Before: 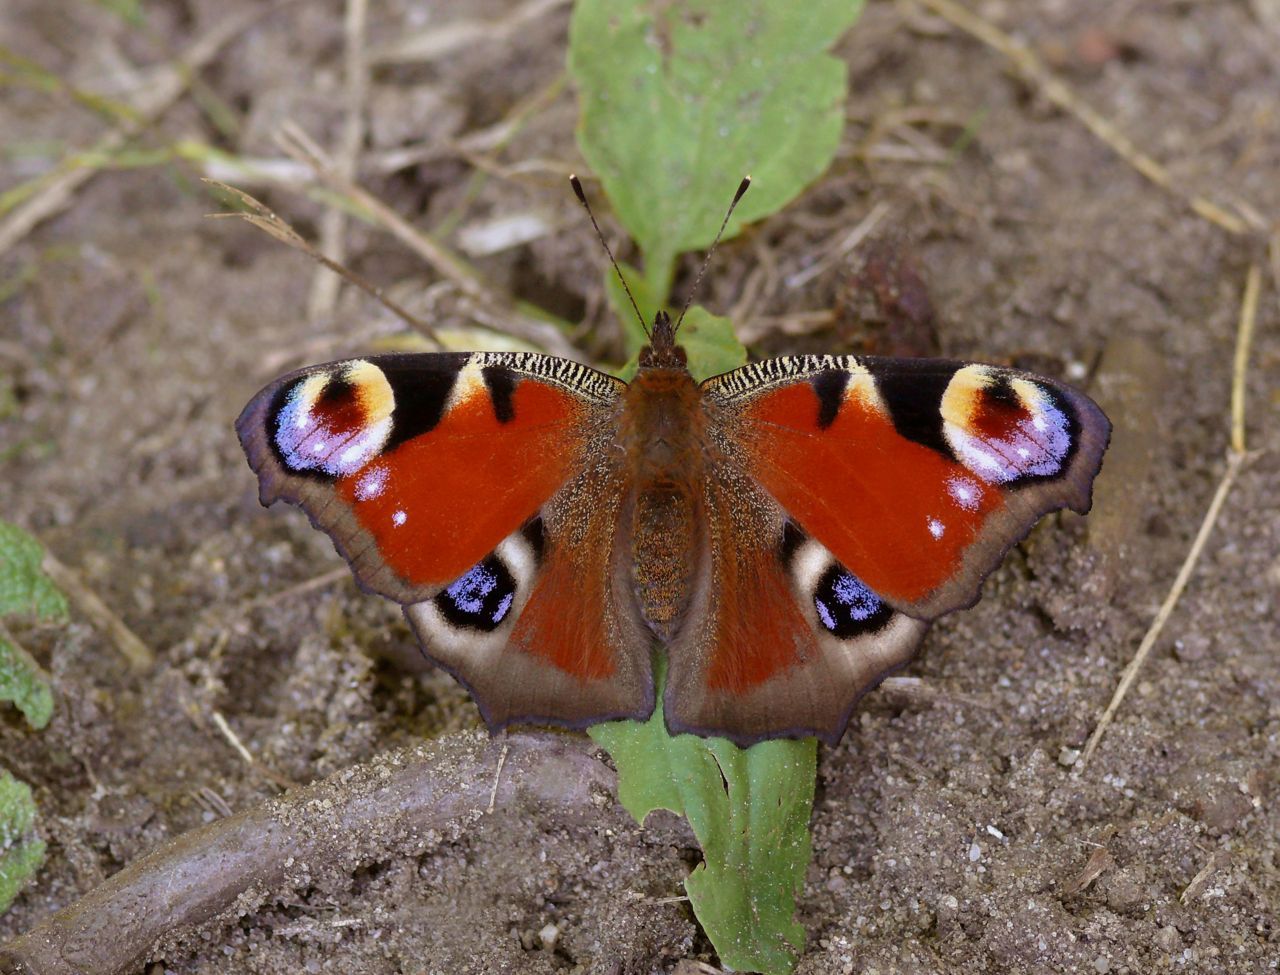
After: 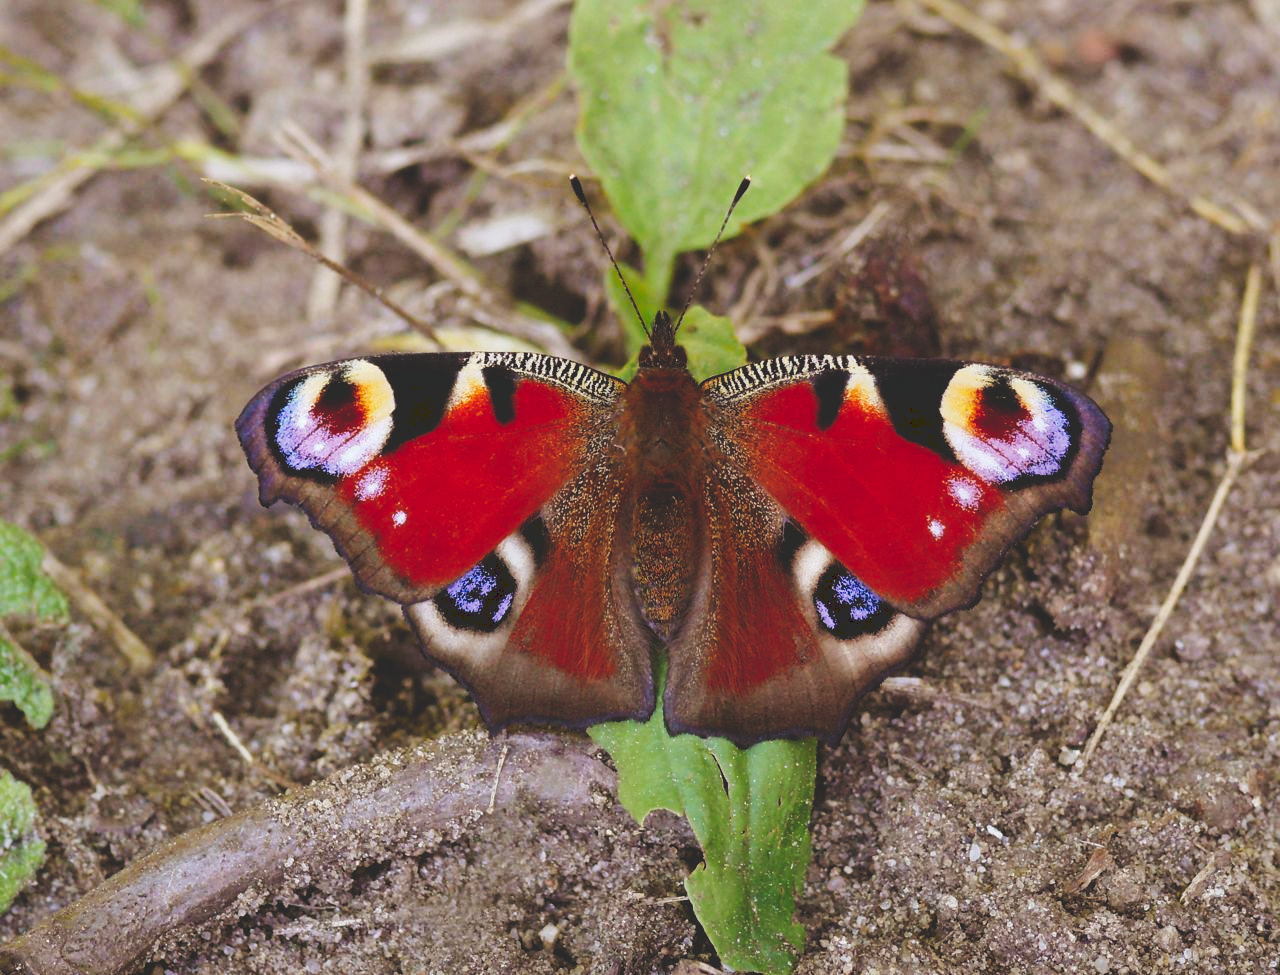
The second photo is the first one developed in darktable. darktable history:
tone curve: curves: ch0 [(0, 0) (0.003, 0.17) (0.011, 0.17) (0.025, 0.17) (0.044, 0.168) (0.069, 0.167) (0.1, 0.173) (0.136, 0.181) (0.177, 0.199) (0.224, 0.226) (0.277, 0.271) (0.335, 0.333) (0.399, 0.419) (0.468, 0.52) (0.543, 0.621) (0.623, 0.716) (0.709, 0.795) (0.801, 0.867) (0.898, 0.914) (1, 1)], preserve colors none
tone equalizer: on, module defaults
